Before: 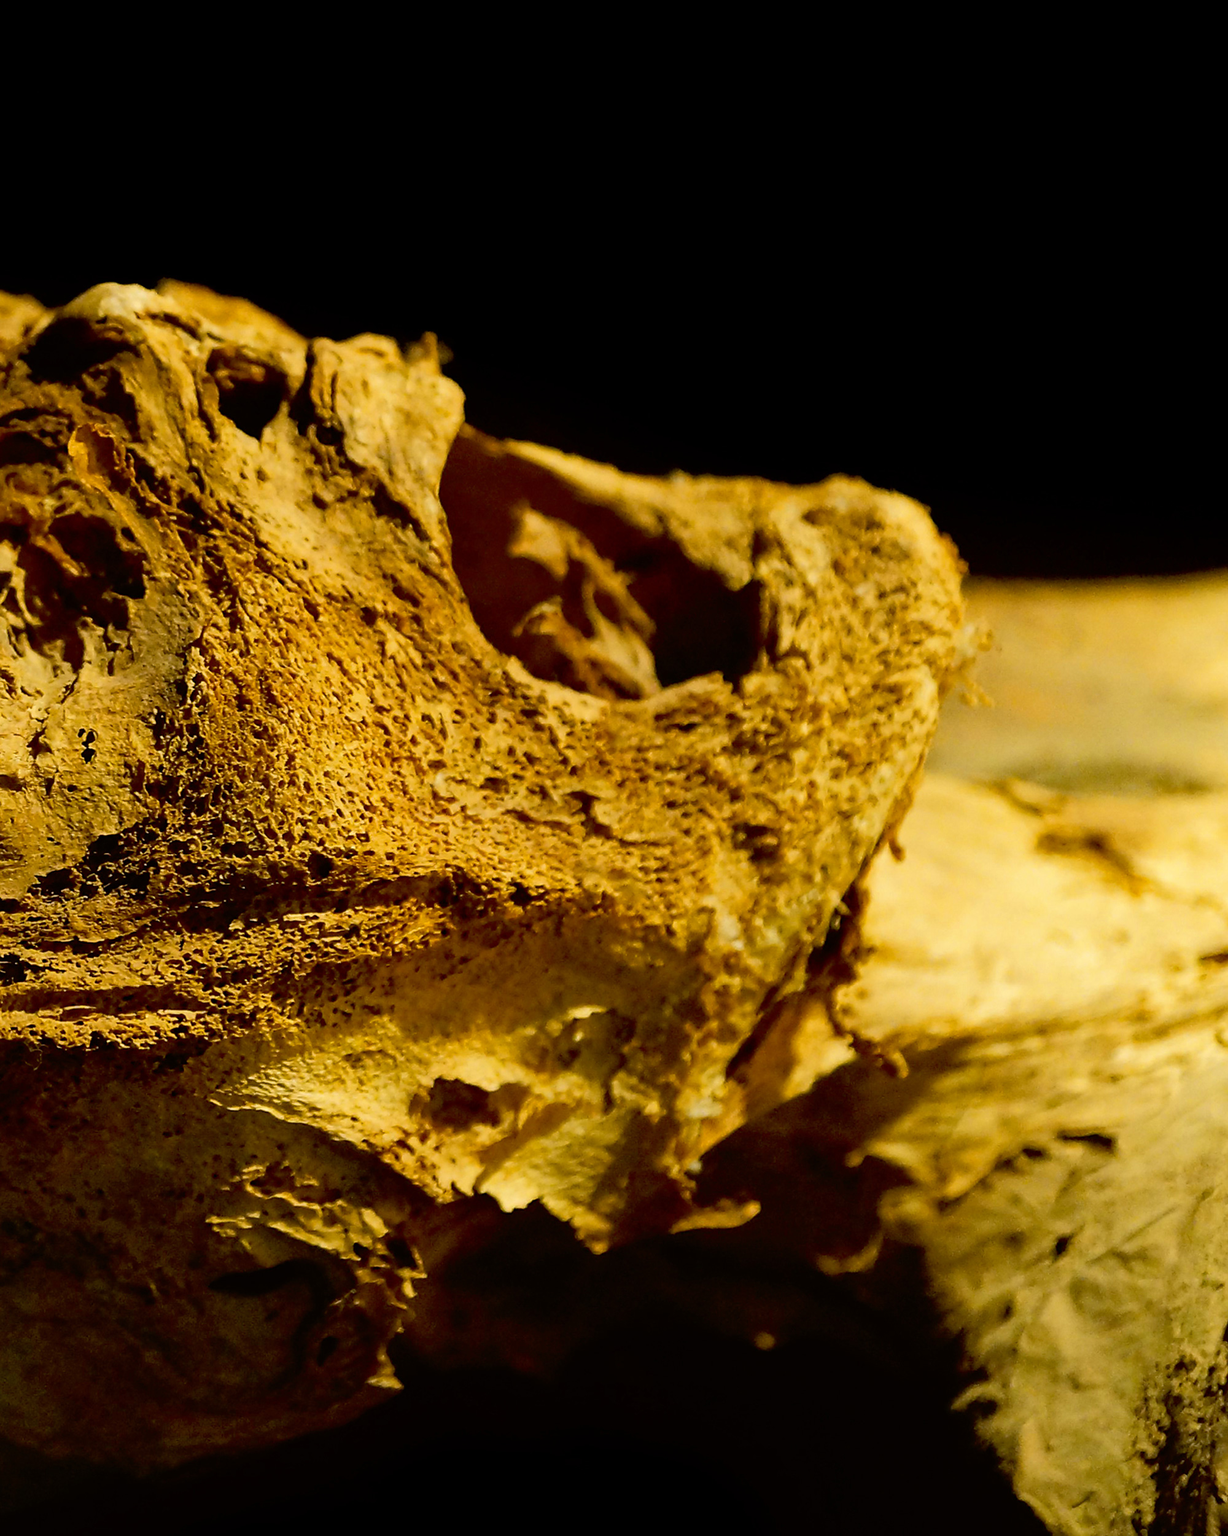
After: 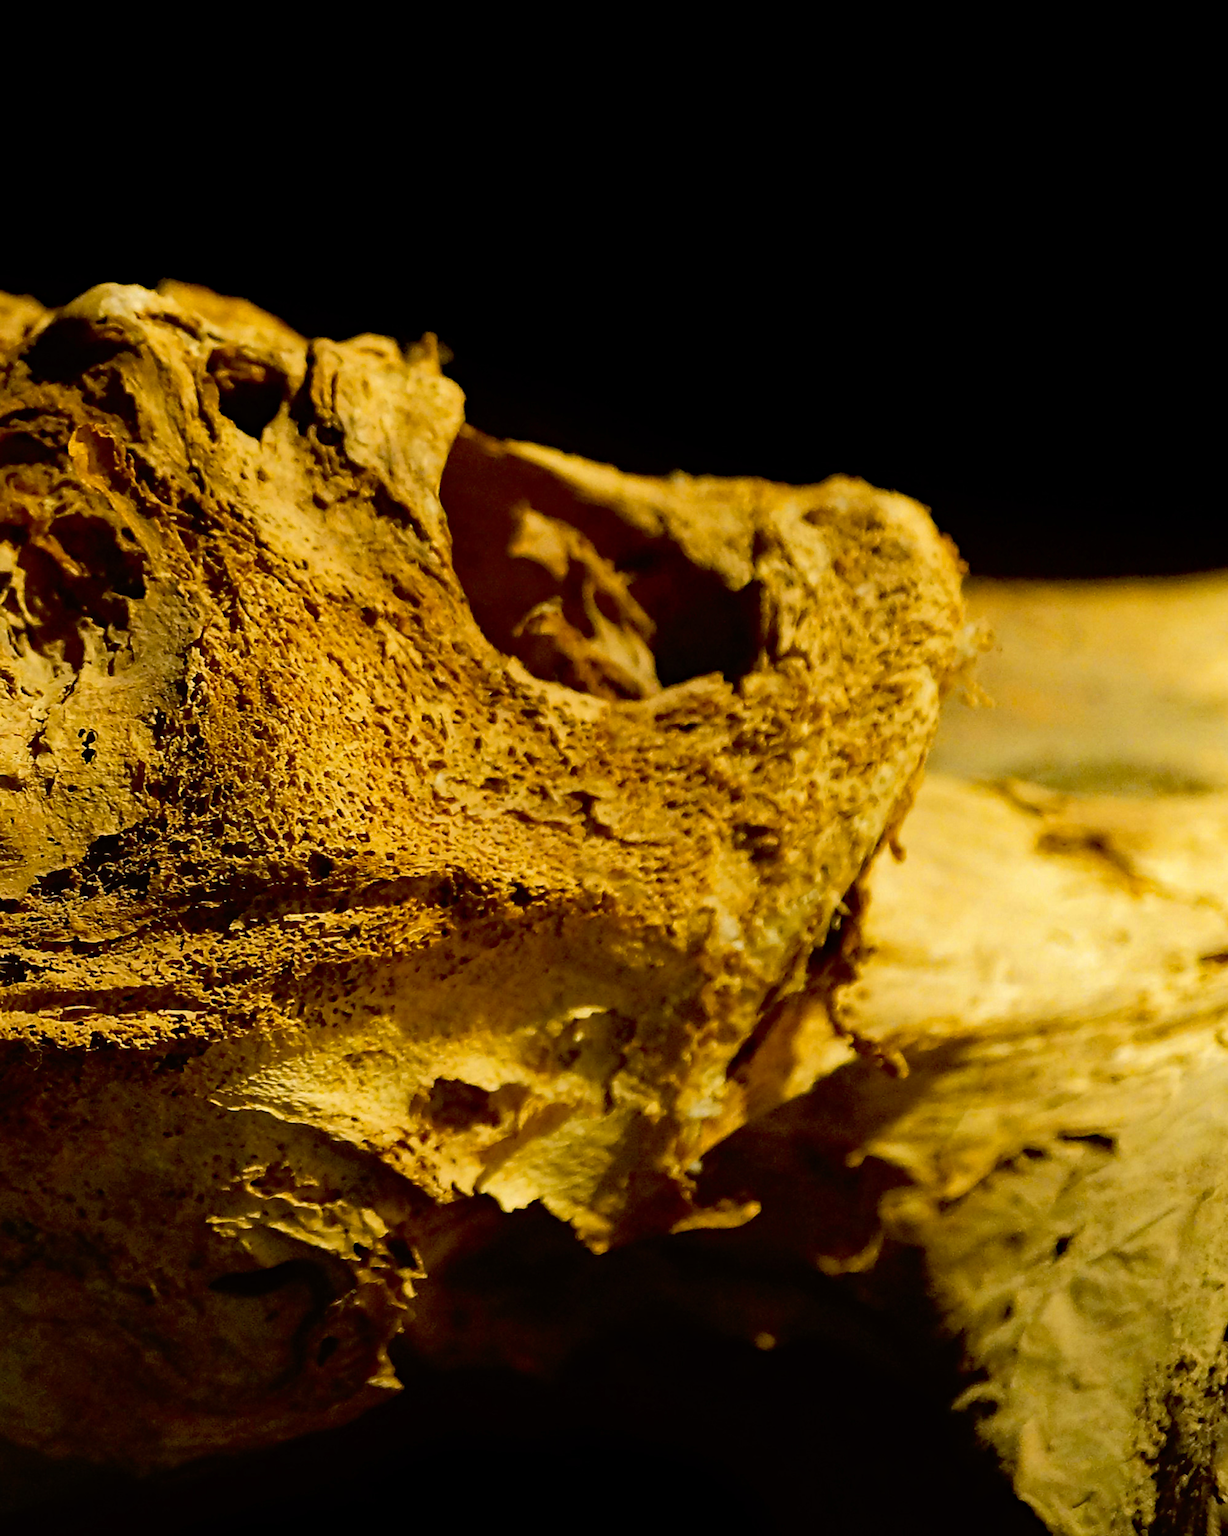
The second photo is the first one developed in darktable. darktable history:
haze removal: strength 0.293, distance 0.249, adaptive false
